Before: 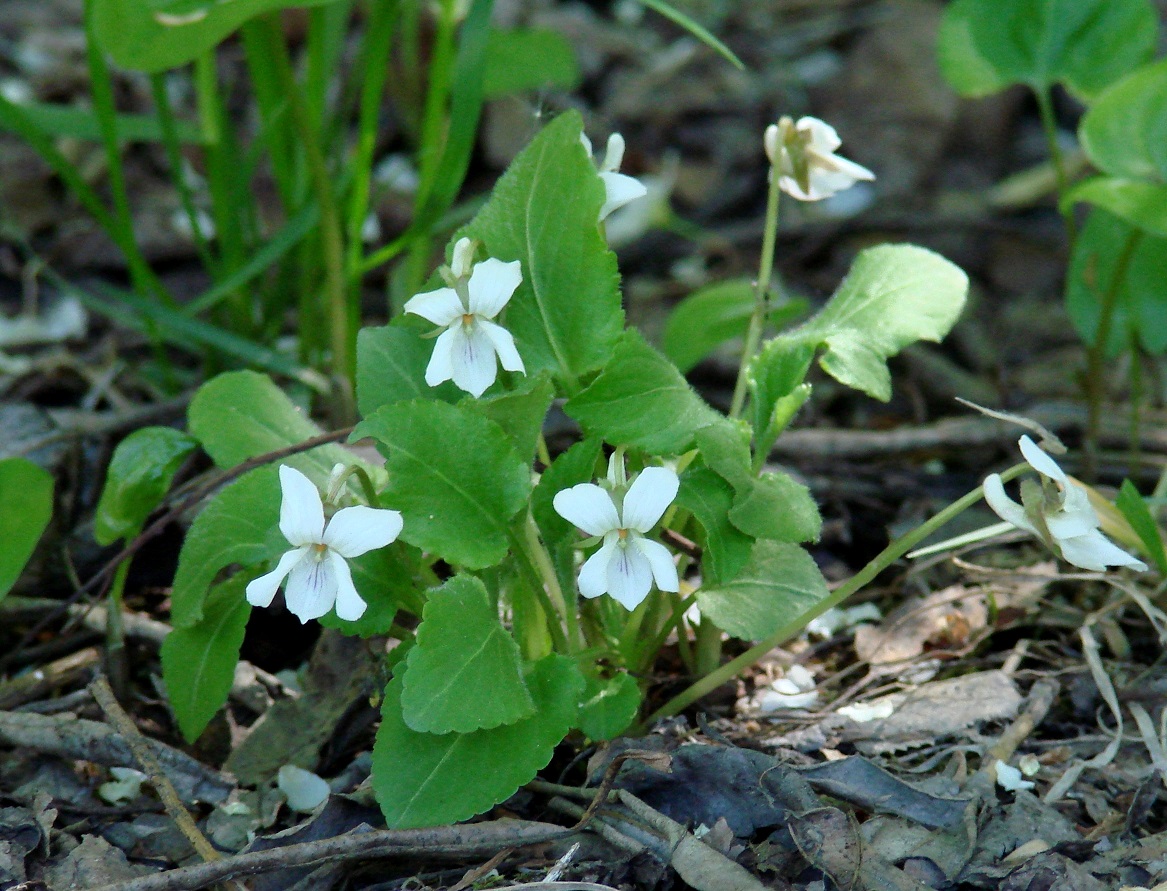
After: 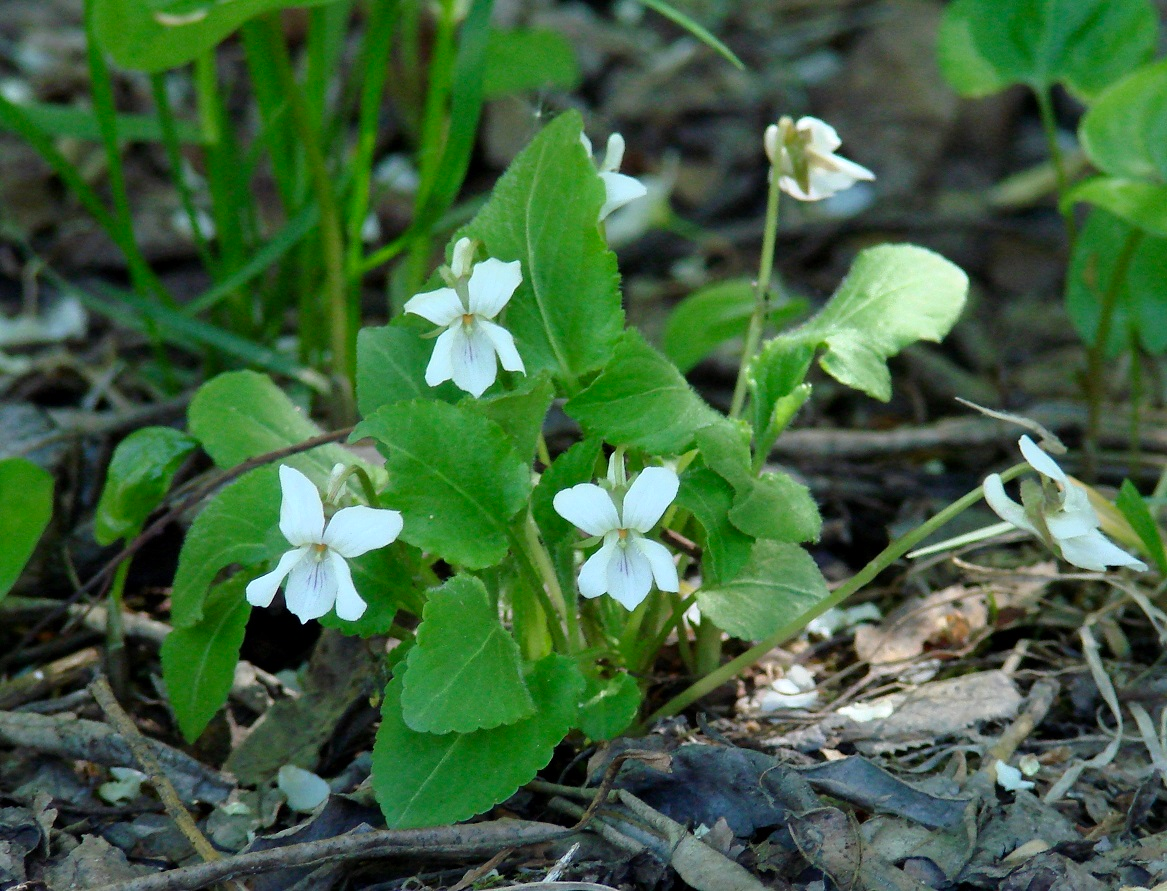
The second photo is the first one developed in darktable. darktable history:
contrast brightness saturation: saturation 0.099
